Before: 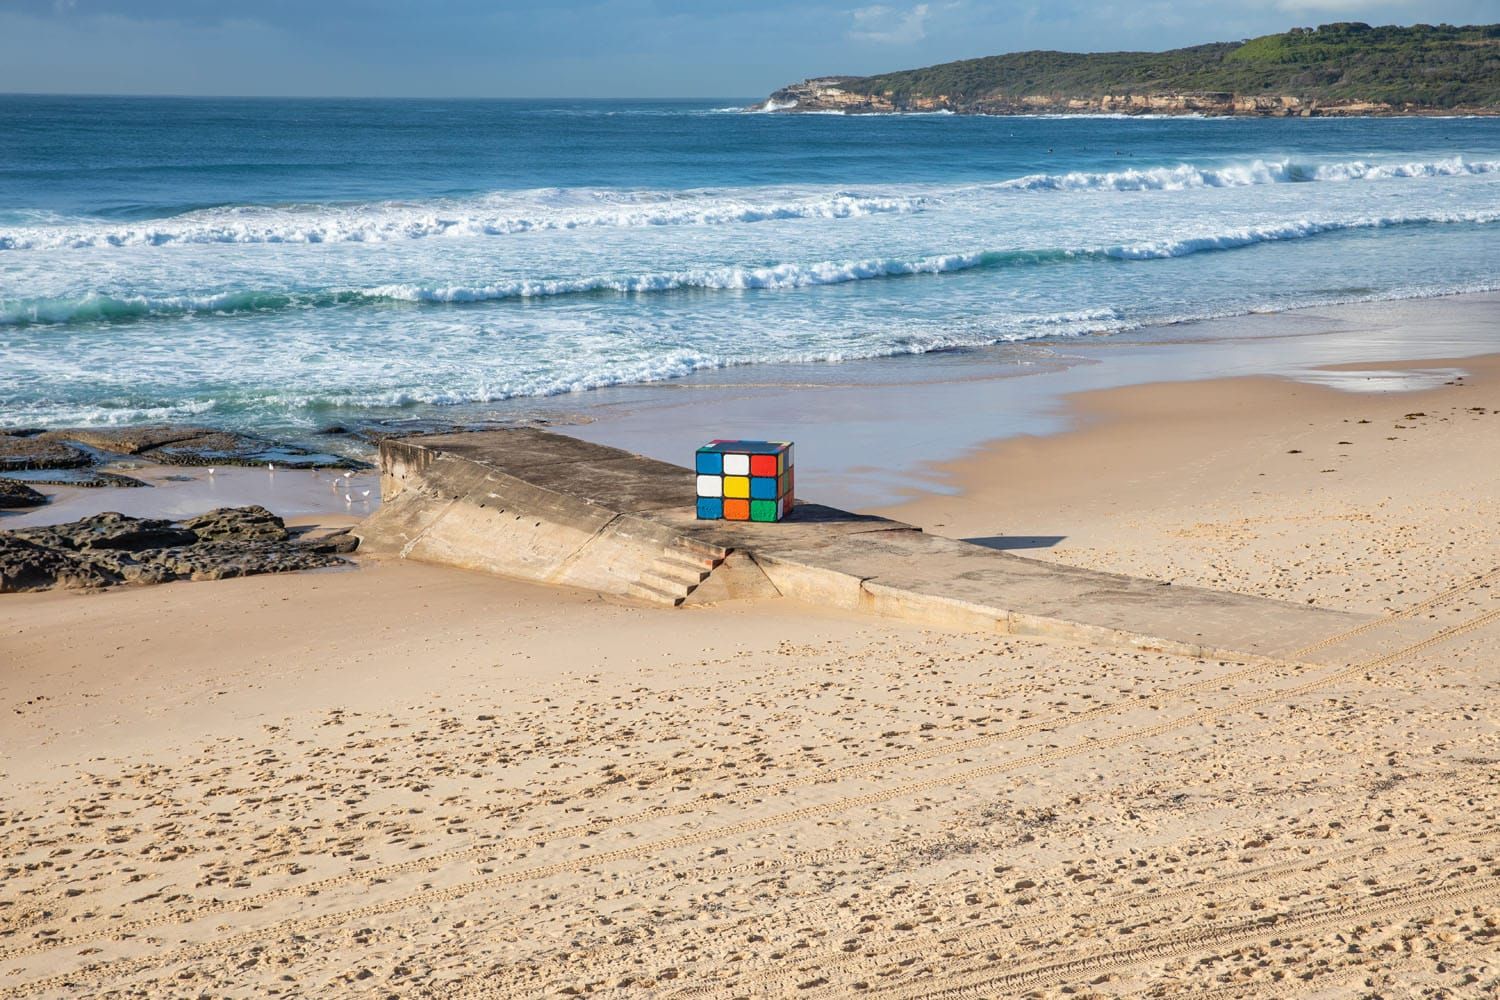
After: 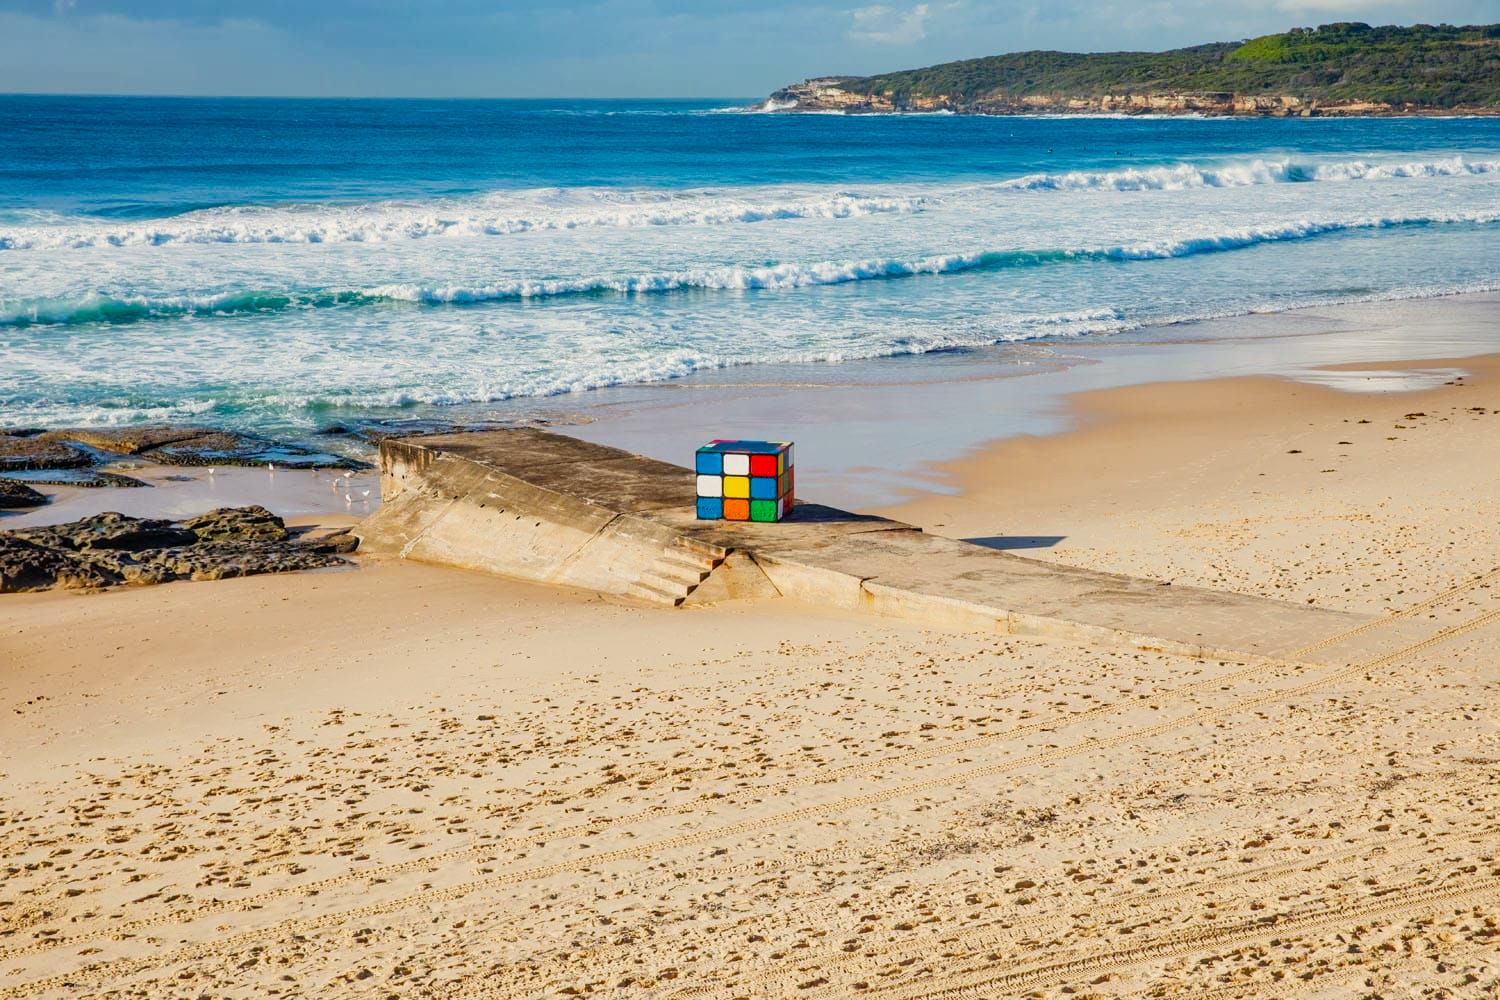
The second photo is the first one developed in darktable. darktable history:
color balance rgb: highlights gain › chroma 3.022%, highlights gain › hue 77.6°, perceptual saturation grading › global saturation 27.647%, perceptual saturation grading › highlights -25.373%, perceptual saturation grading › mid-tones 25.629%, perceptual saturation grading › shadows 49.305%, perceptual brilliance grading › highlights 2.581%
tone curve: curves: ch0 [(0, 0.018) (0.036, 0.038) (0.15, 0.131) (0.27, 0.247) (0.545, 0.561) (0.761, 0.761) (1, 0.919)]; ch1 [(0, 0) (0.179, 0.173) (0.322, 0.32) (0.429, 0.431) (0.502, 0.5) (0.519, 0.522) (0.562, 0.588) (0.625, 0.67) (0.711, 0.745) (1, 1)]; ch2 [(0, 0) (0.29, 0.295) (0.404, 0.436) (0.497, 0.499) (0.521, 0.523) (0.561, 0.605) (0.657, 0.655) (0.712, 0.764) (1, 1)], preserve colors none
local contrast: highlights 102%, shadows 102%, detail 119%, midtone range 0.2
tone equalizer: edges refinement/feathering 500, mask exposure compensation -1.57 EV, preserve details no
